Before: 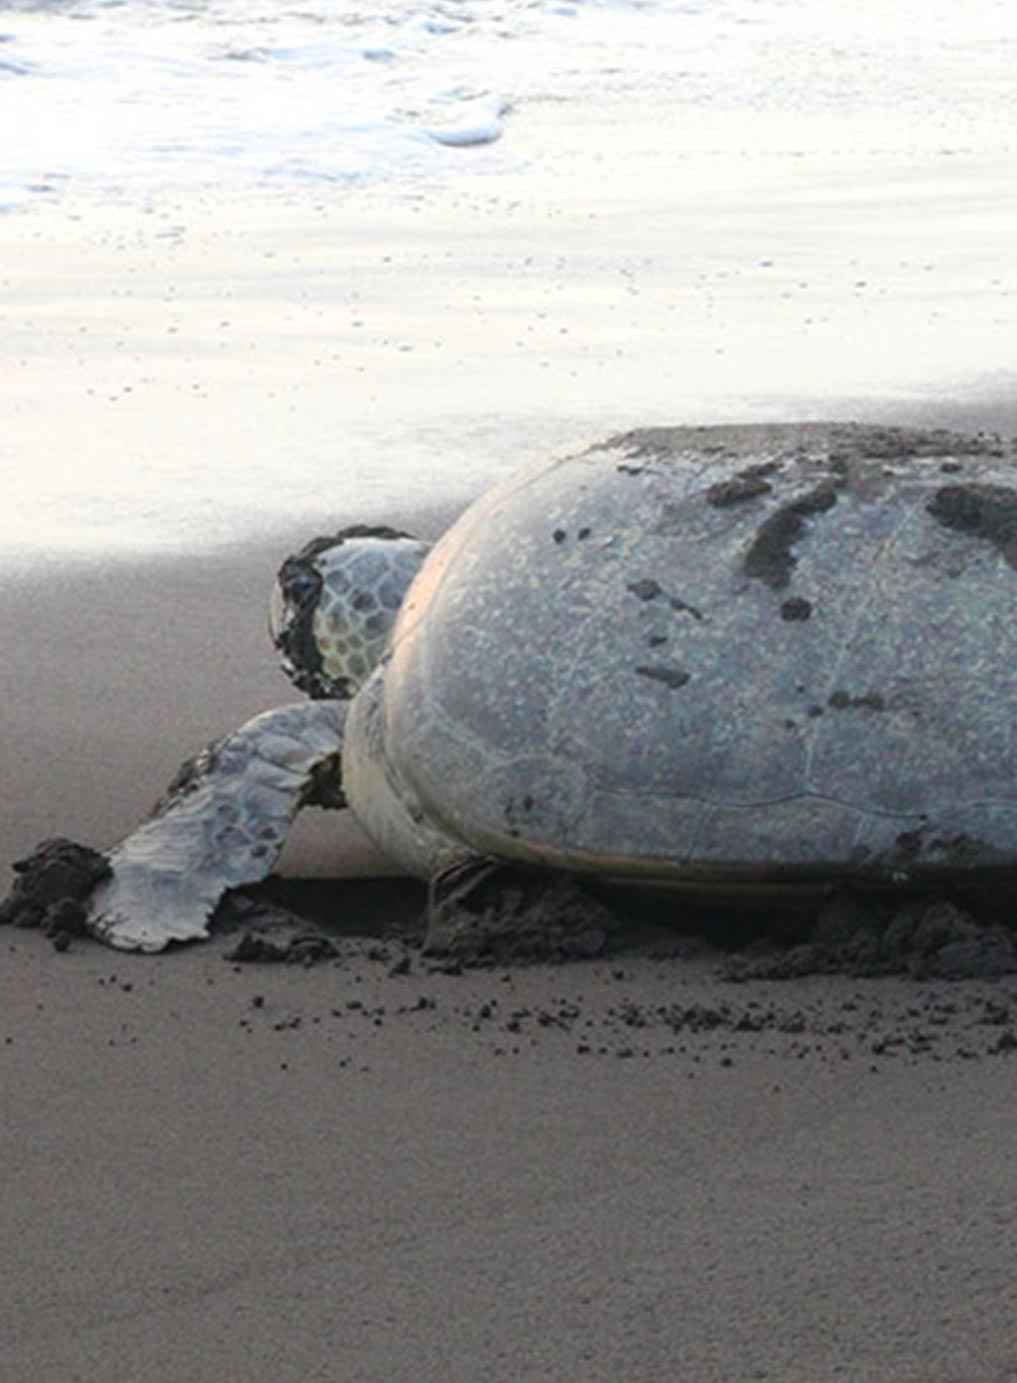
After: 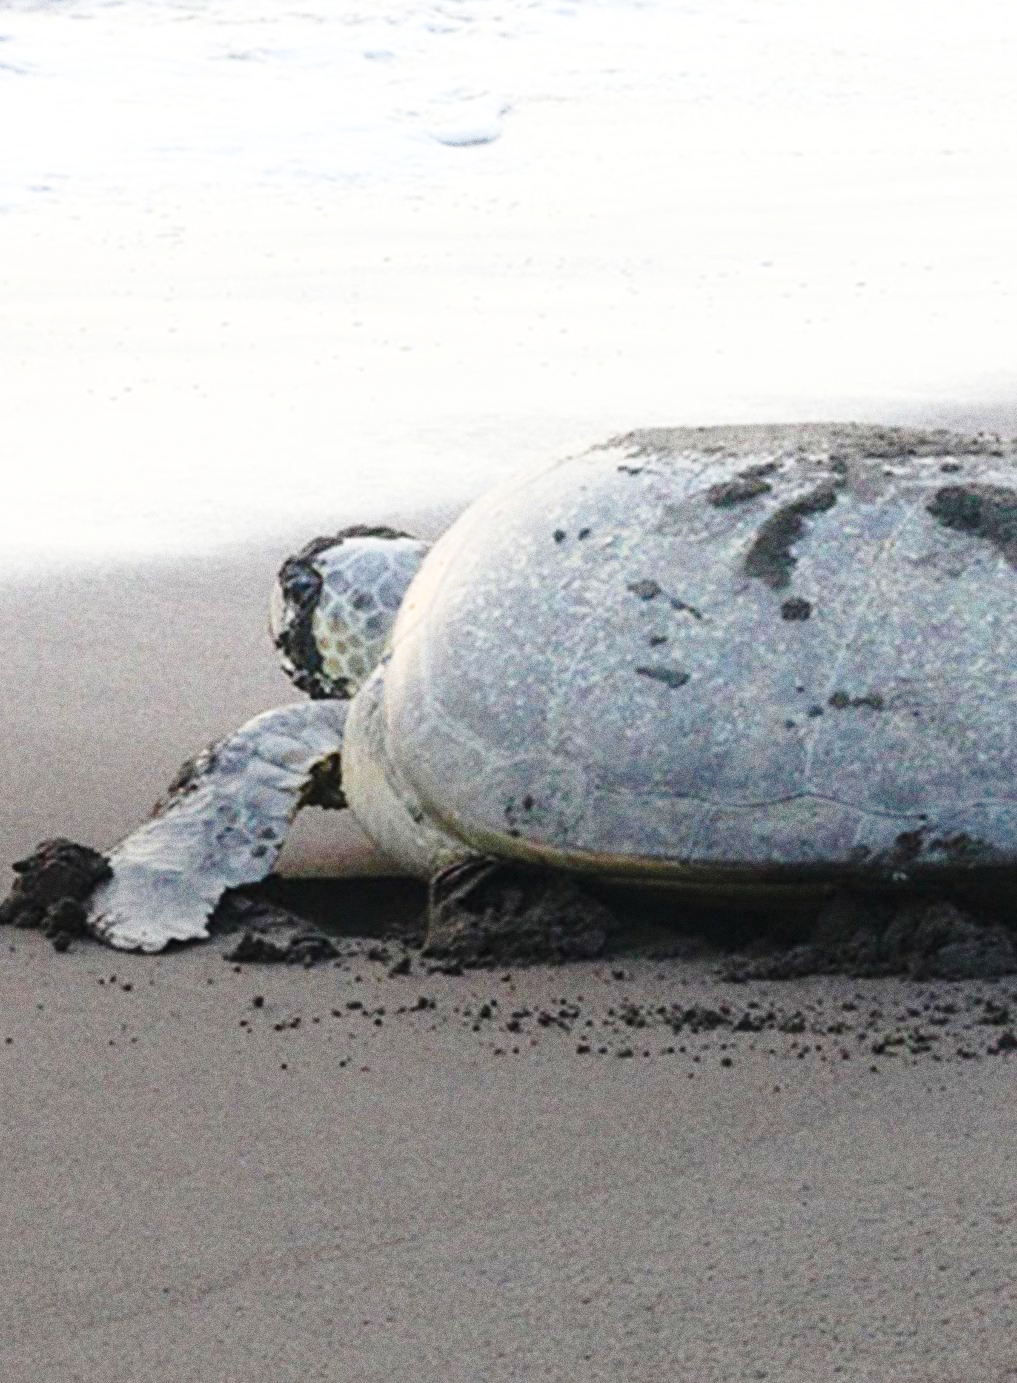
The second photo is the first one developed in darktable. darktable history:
base curve: curves: ch0 [(0, 0) (0.028, 0.03) (0.121, 0.232) (0.46, 0.748) (0.859, 0.968) (1, 1)], preserve colors none
grain: coarseness 0.09 ISO, strength 40%
